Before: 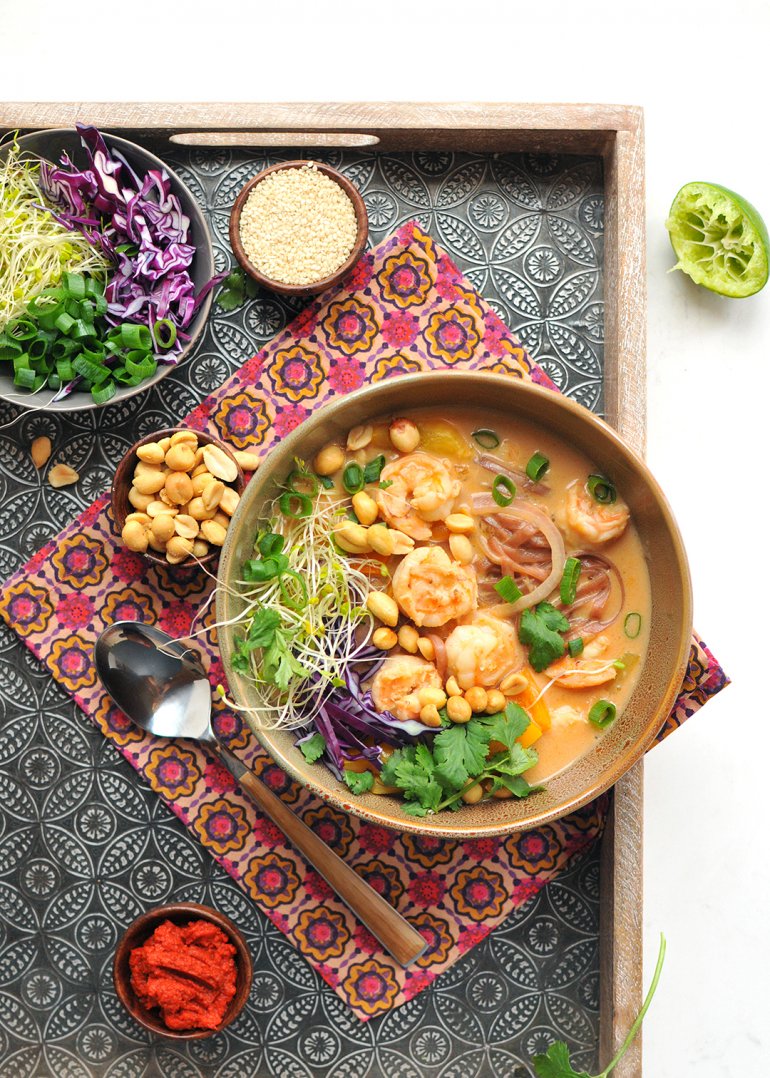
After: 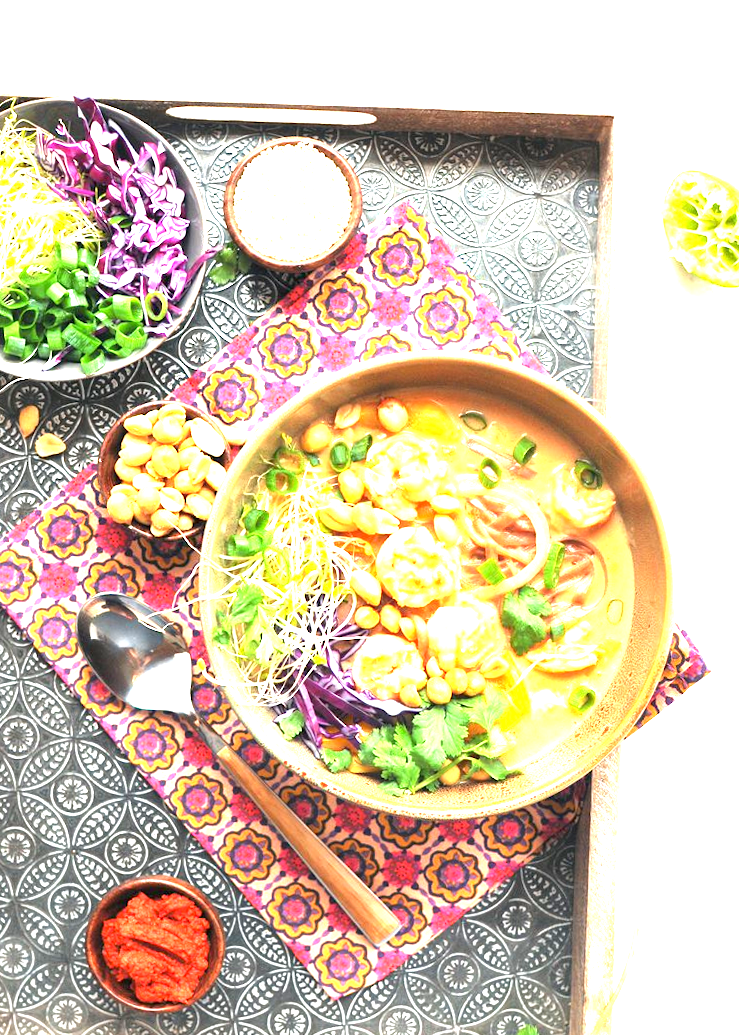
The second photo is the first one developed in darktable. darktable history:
crop and rotate: angle -1.69°
exposure: exposure 2.04 EV, compensate highlight preservation false
